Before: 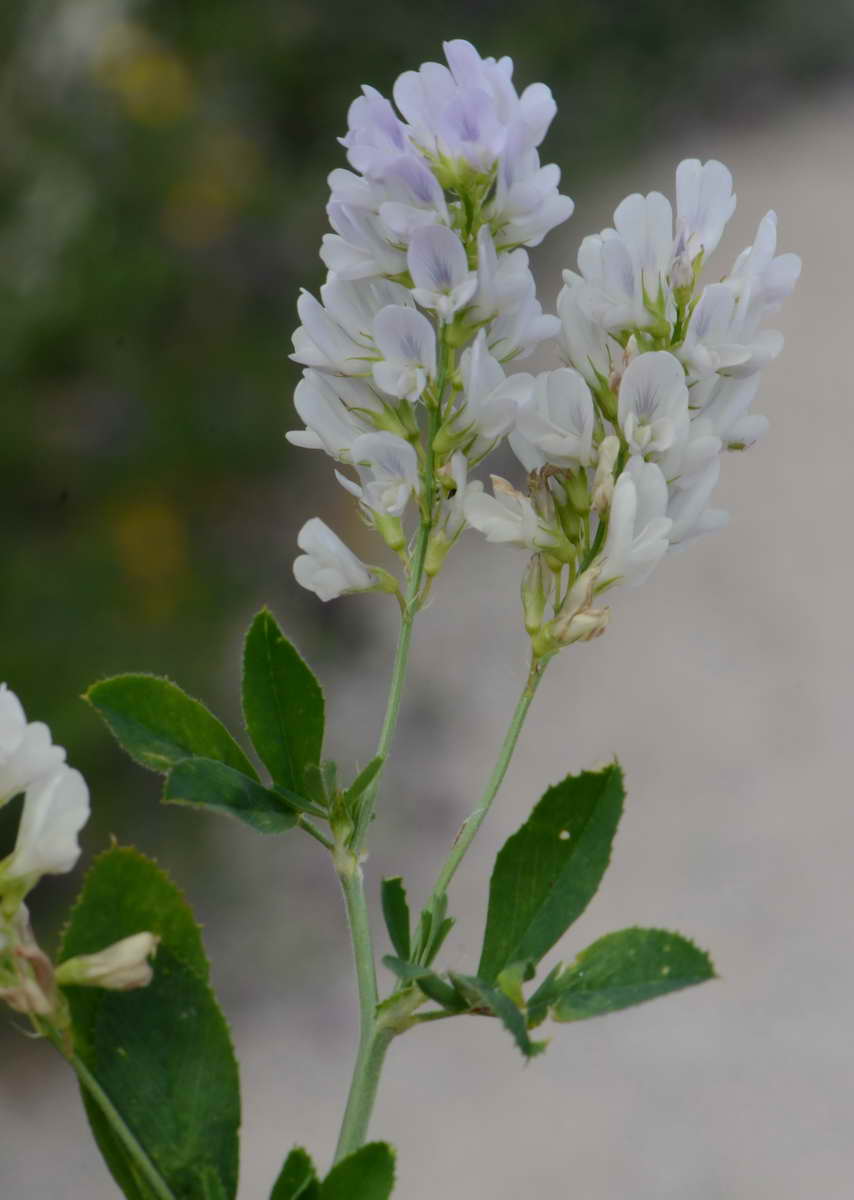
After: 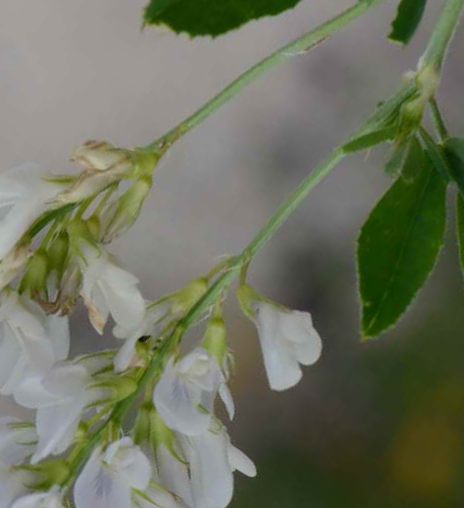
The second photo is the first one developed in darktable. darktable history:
crop and rotate: angle 148.5°, left 9.087%, top 15.589%, right 4.584%, bottom 17.124%
